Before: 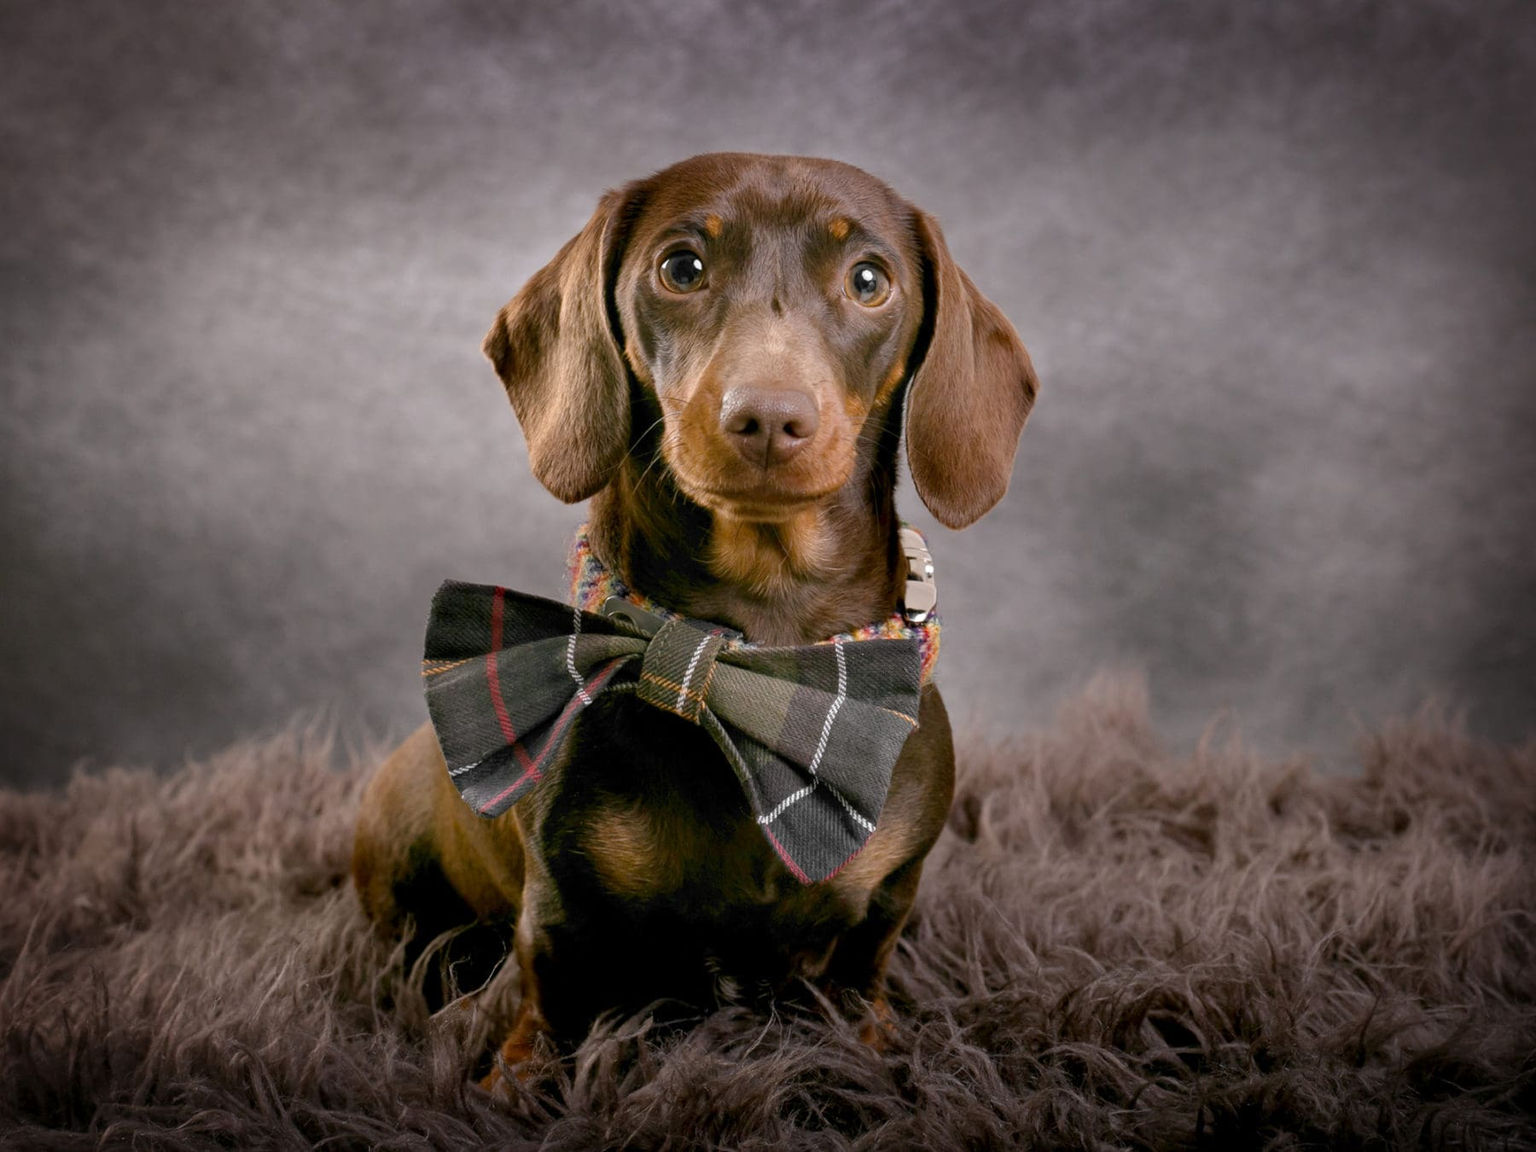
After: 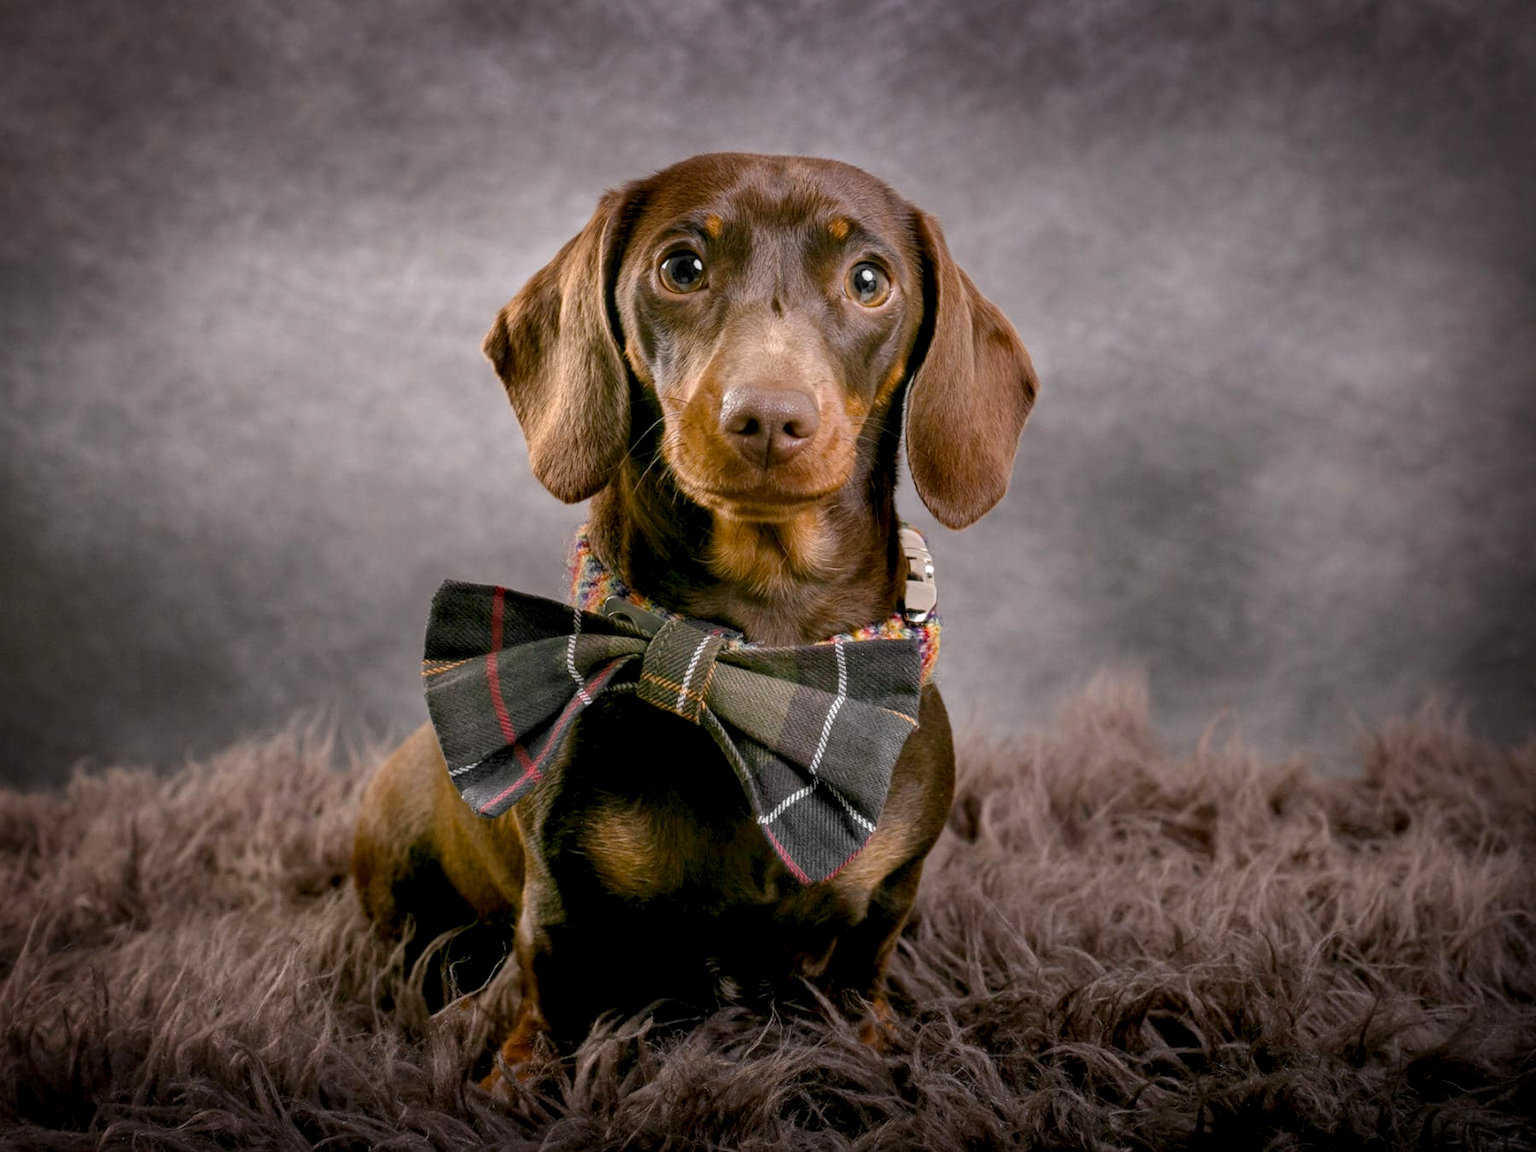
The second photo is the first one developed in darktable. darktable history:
local contrast: on, module defaults
color balance rgb: perceptual saturation grading › global saturation 10%, global vibrance 10%
